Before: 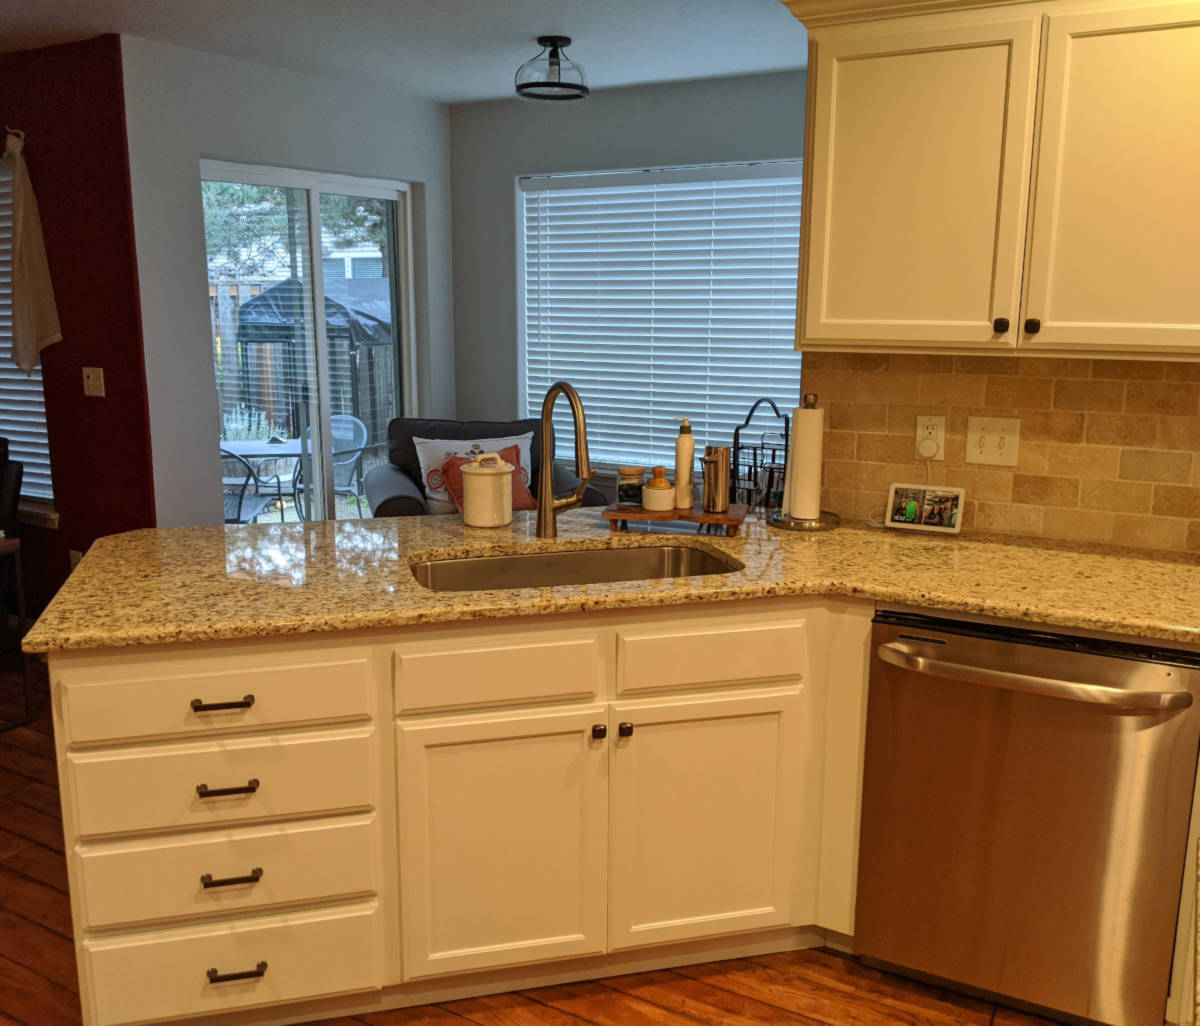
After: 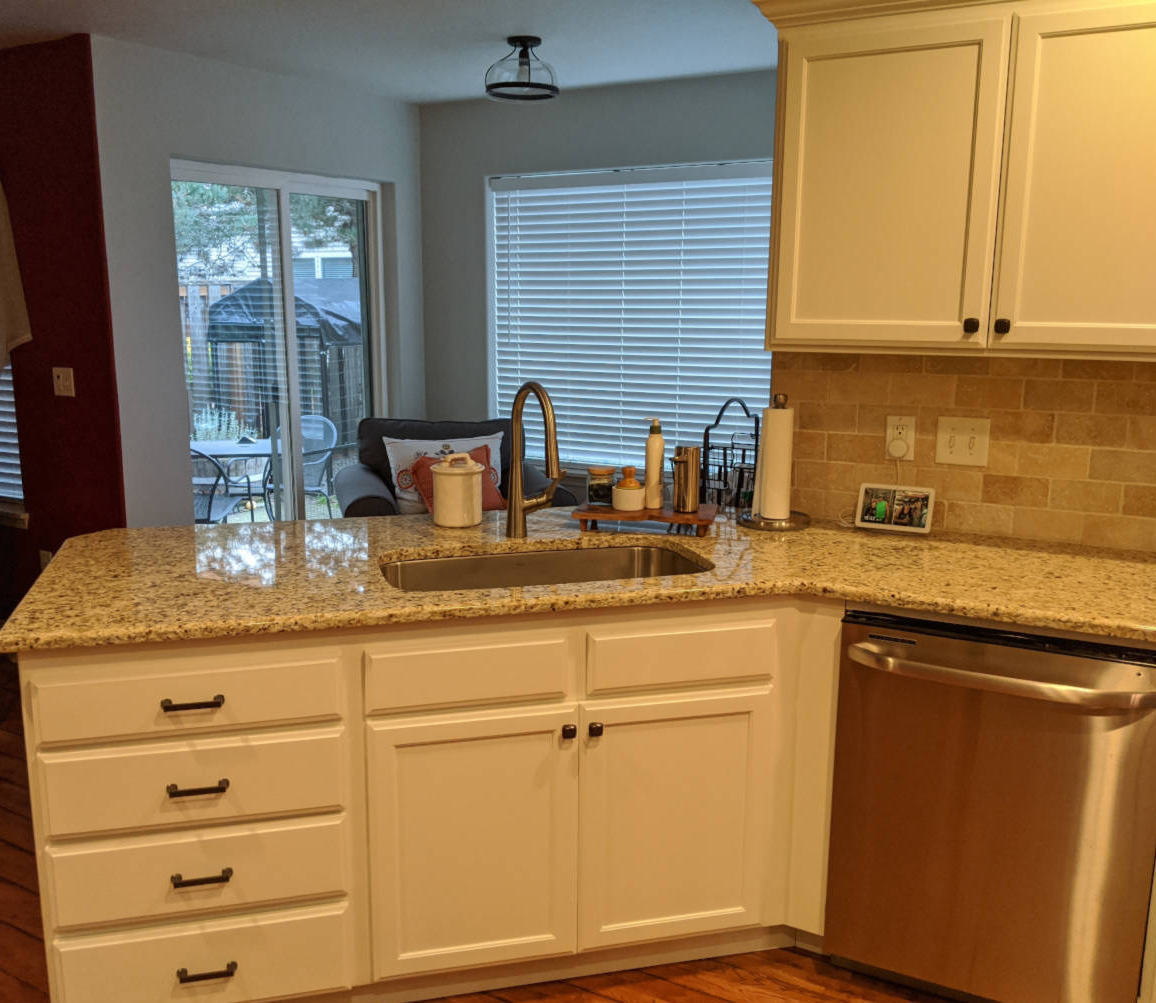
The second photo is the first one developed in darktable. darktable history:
crop and rotate: left 2.563%, right 1.036%, bottom 2.144%
